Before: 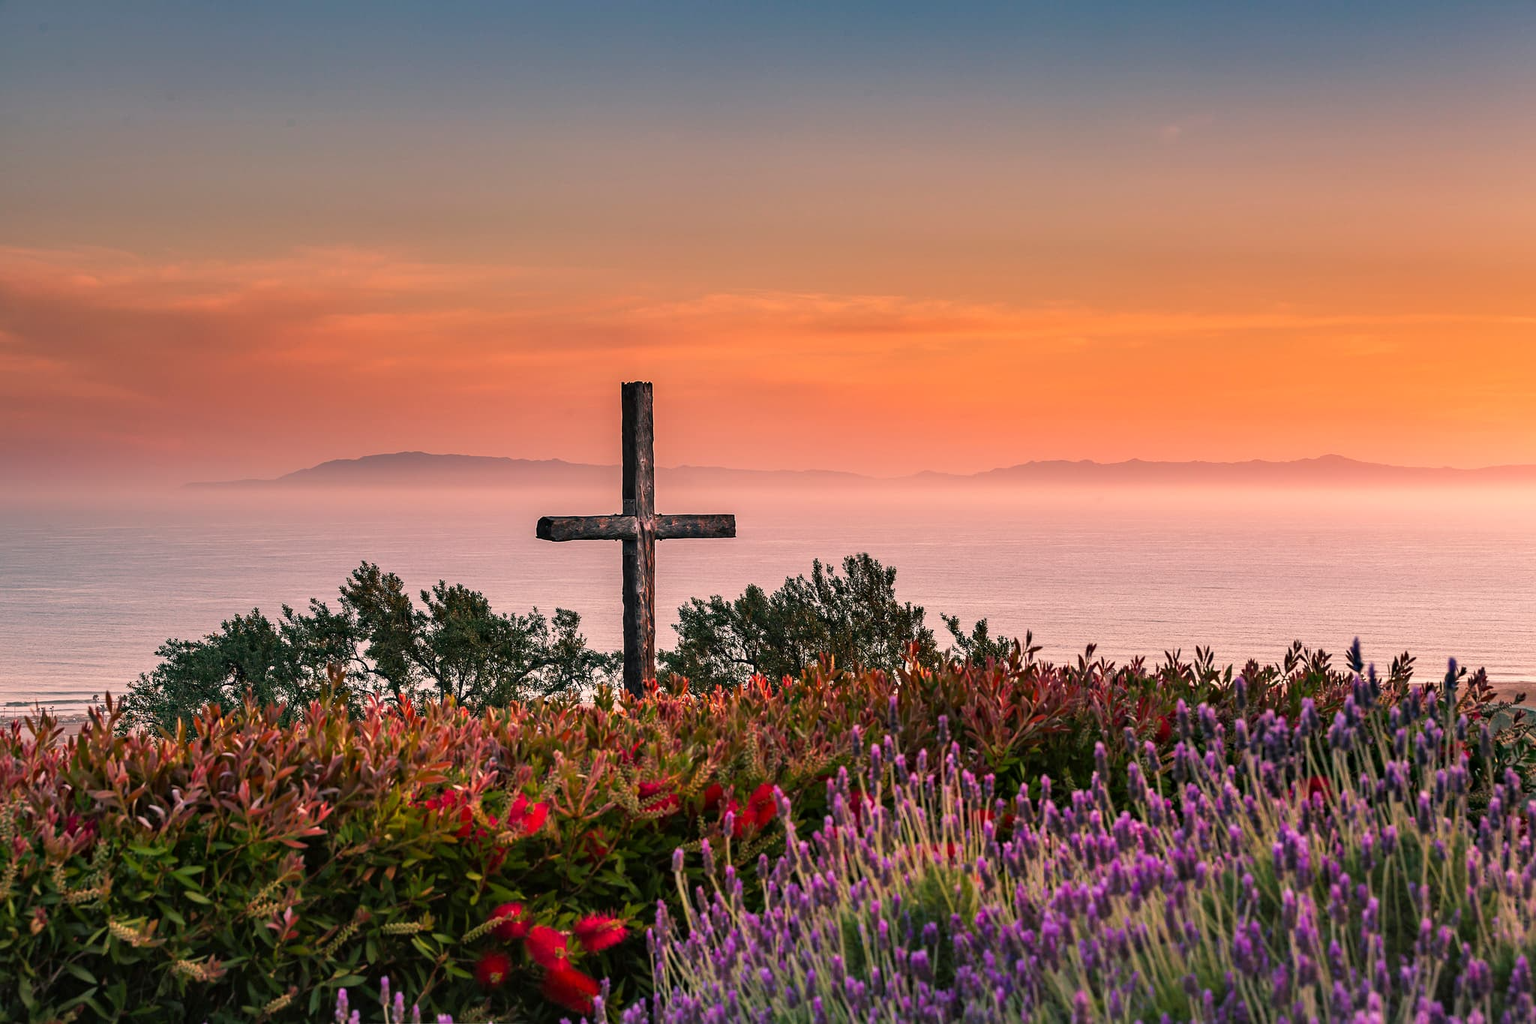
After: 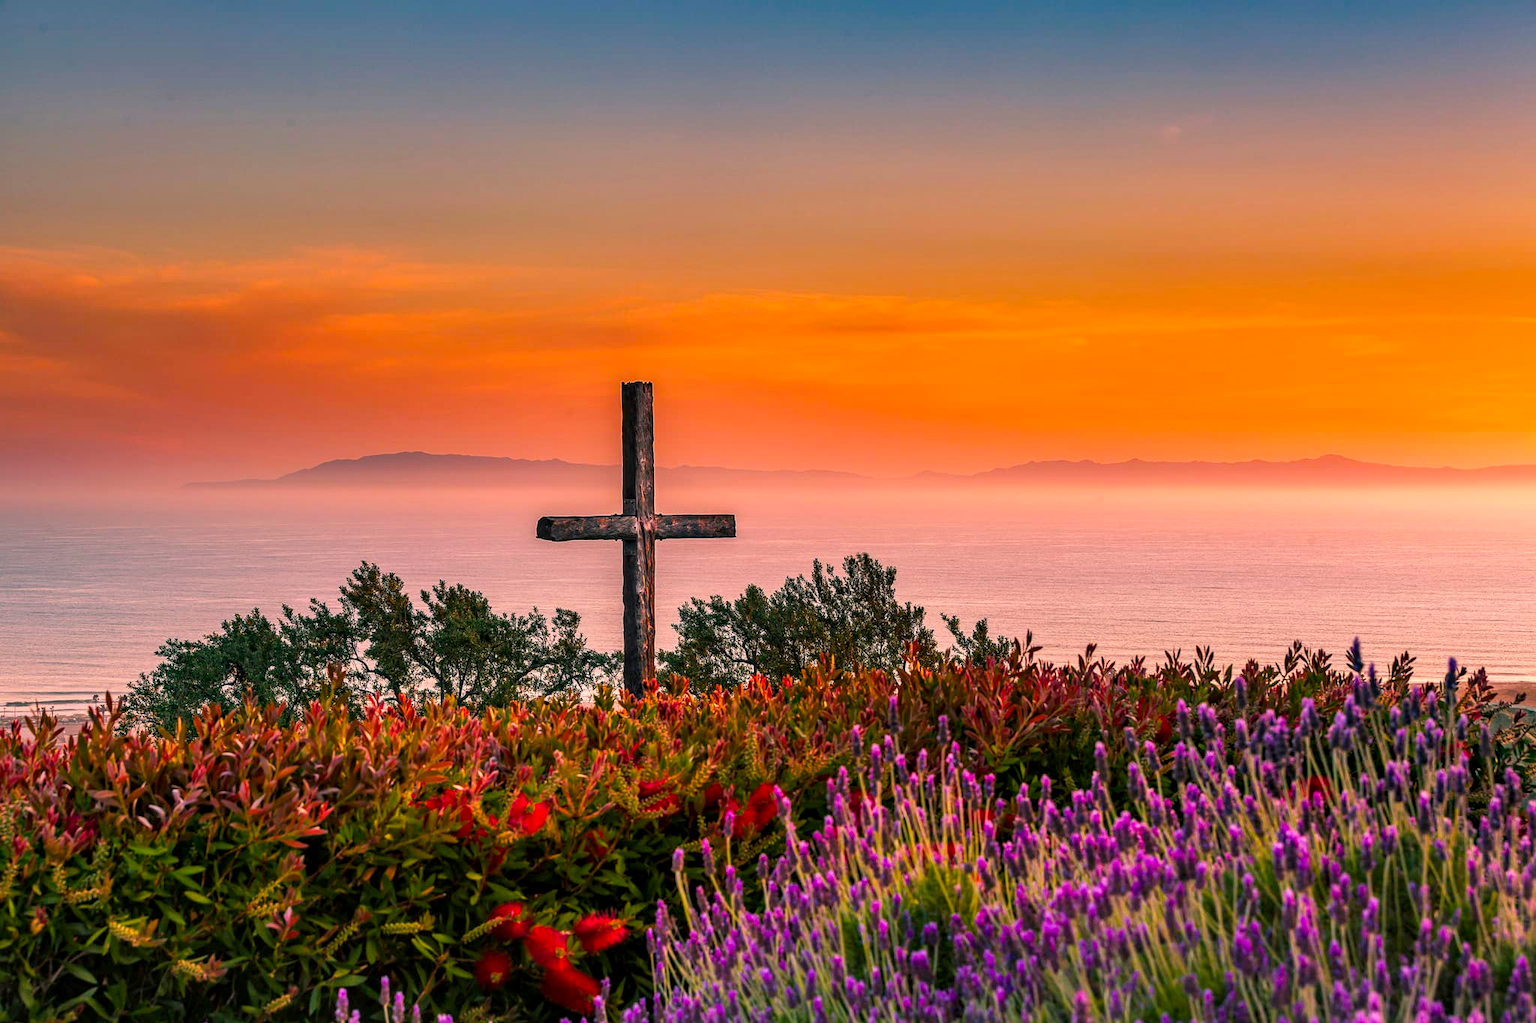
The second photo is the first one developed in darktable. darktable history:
color balance rgb: power › hue 71.93°, linear chroma grading › global chroma 14.999%, perceptual saturation grading › global saturation 24.873%, global vibrance 20%
local contrast: on, module defaults
